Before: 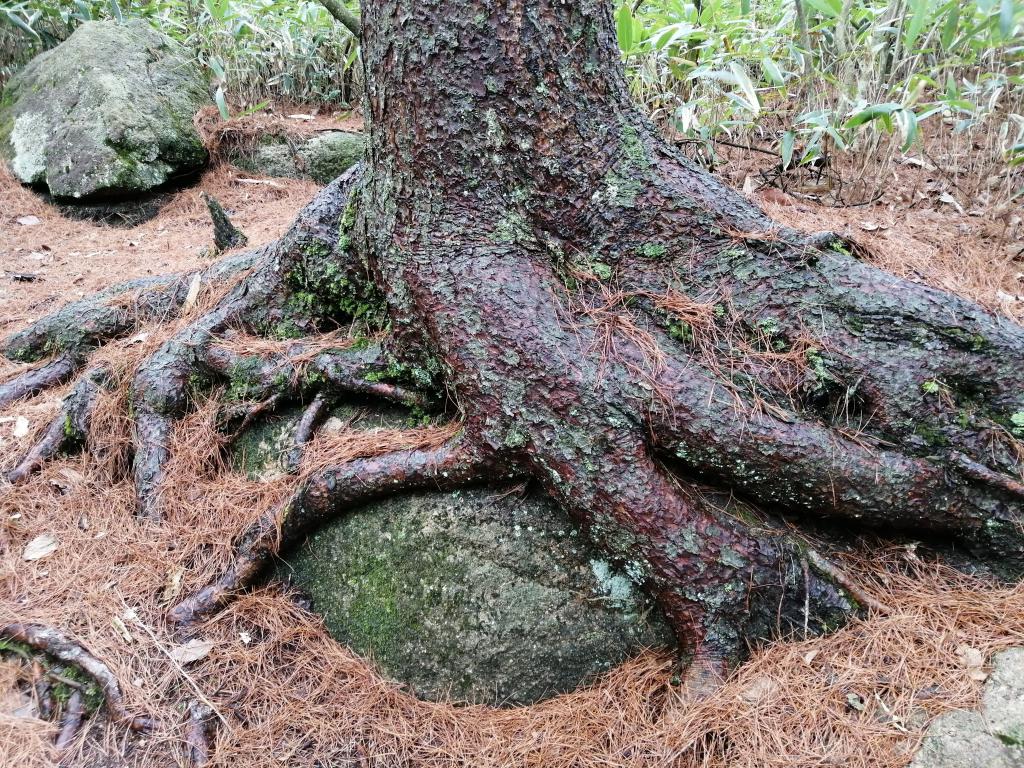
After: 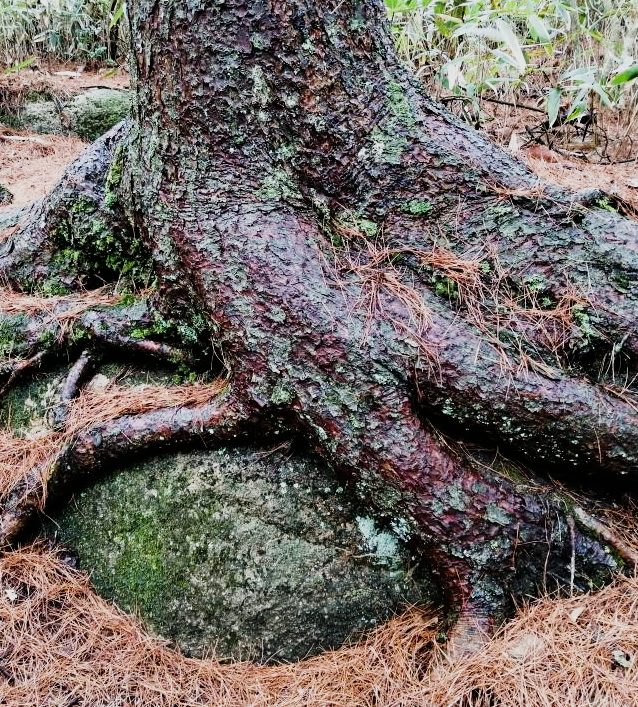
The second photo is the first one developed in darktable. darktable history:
sigmoid: contrast 1.7
crop and rotate: left 22.918%, top 5.629%, right 14.711%, bottom 2.247%
color balance: on, module defaults
